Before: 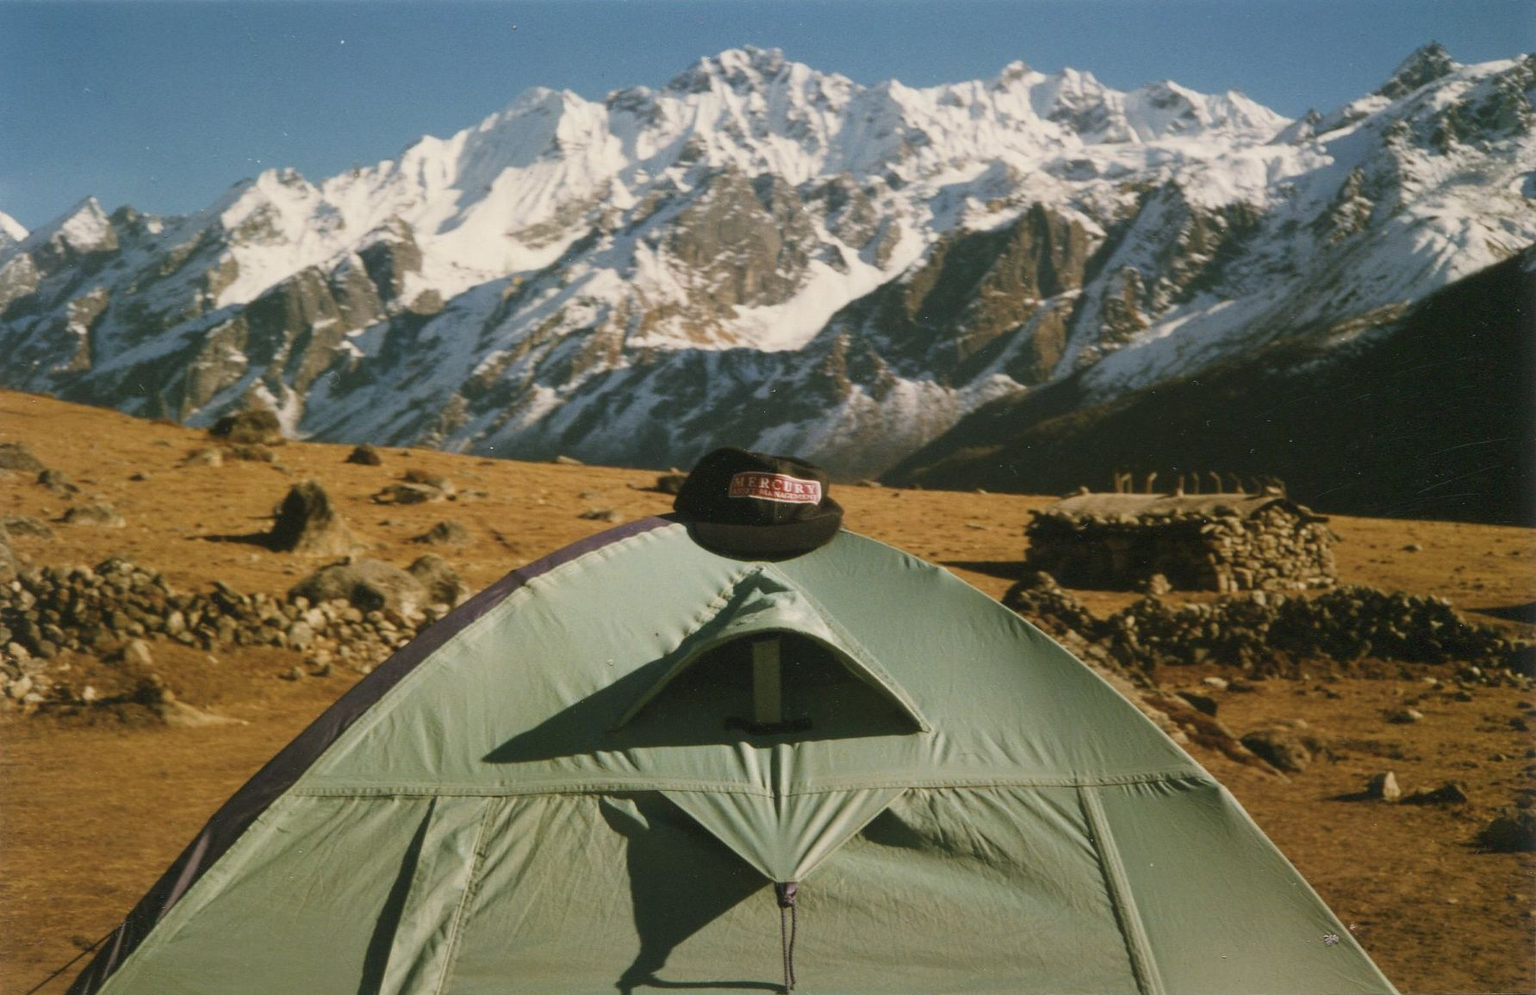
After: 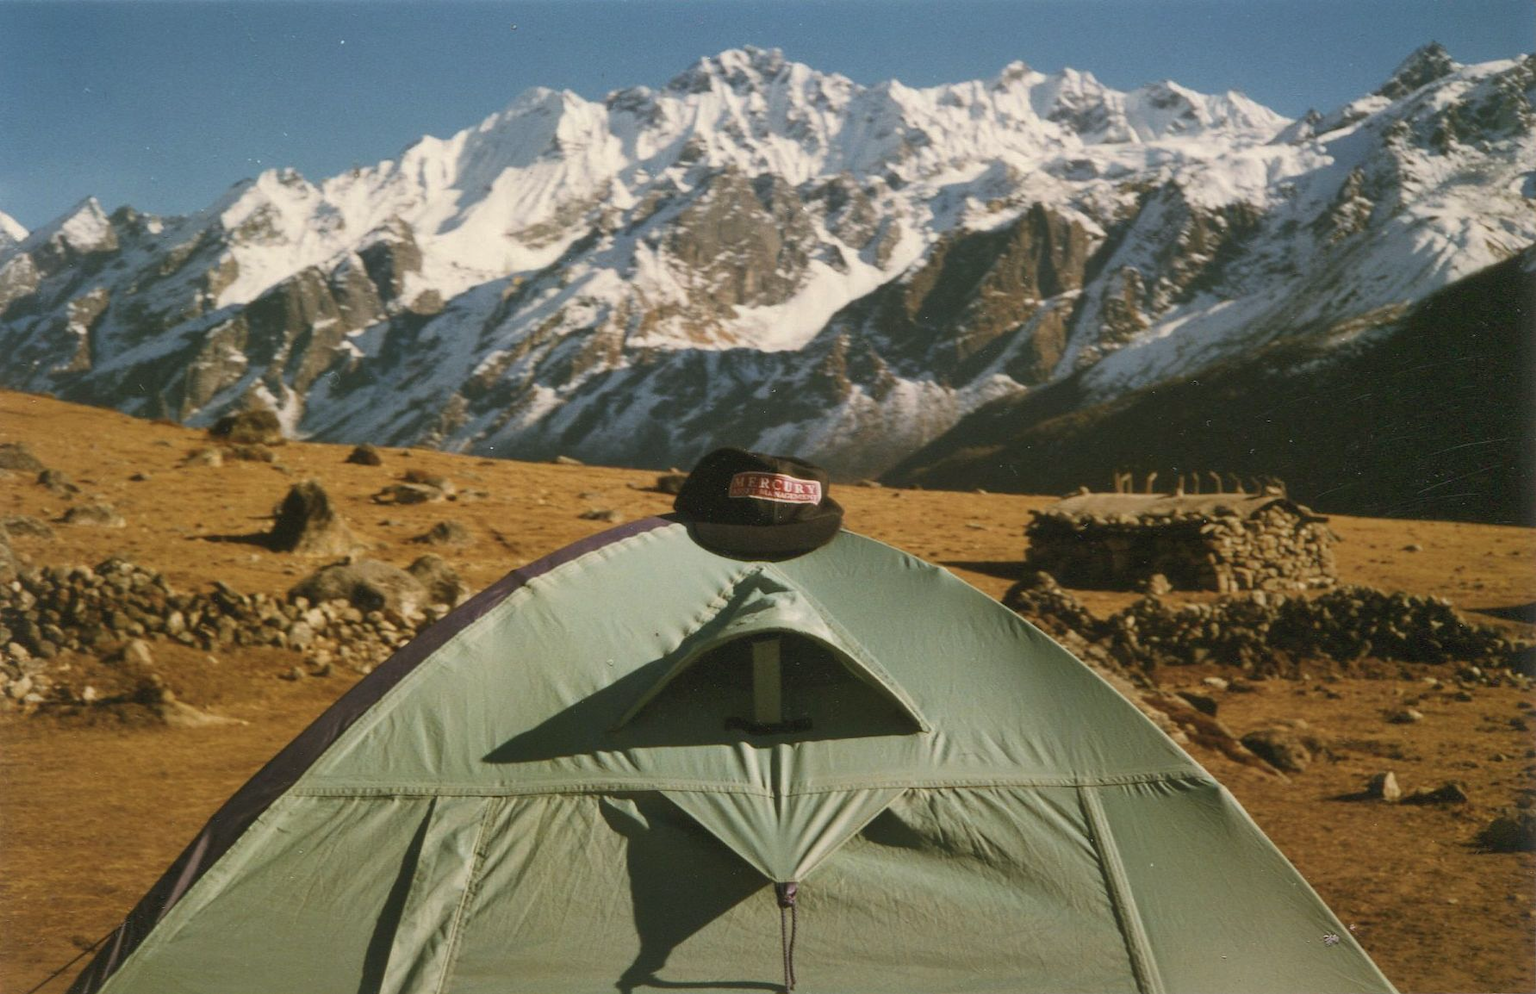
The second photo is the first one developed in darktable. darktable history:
color balance rgb: shadows lift › chroma 2.051%, shadows lift › hue 52.17°, perceptual saturation grading › global saturation 0.107%, perceptual brilliance grading › highlights 5.201%, perceptual brilliance grading › shadows -9.756%
shadows and highlights: on, module defaults
